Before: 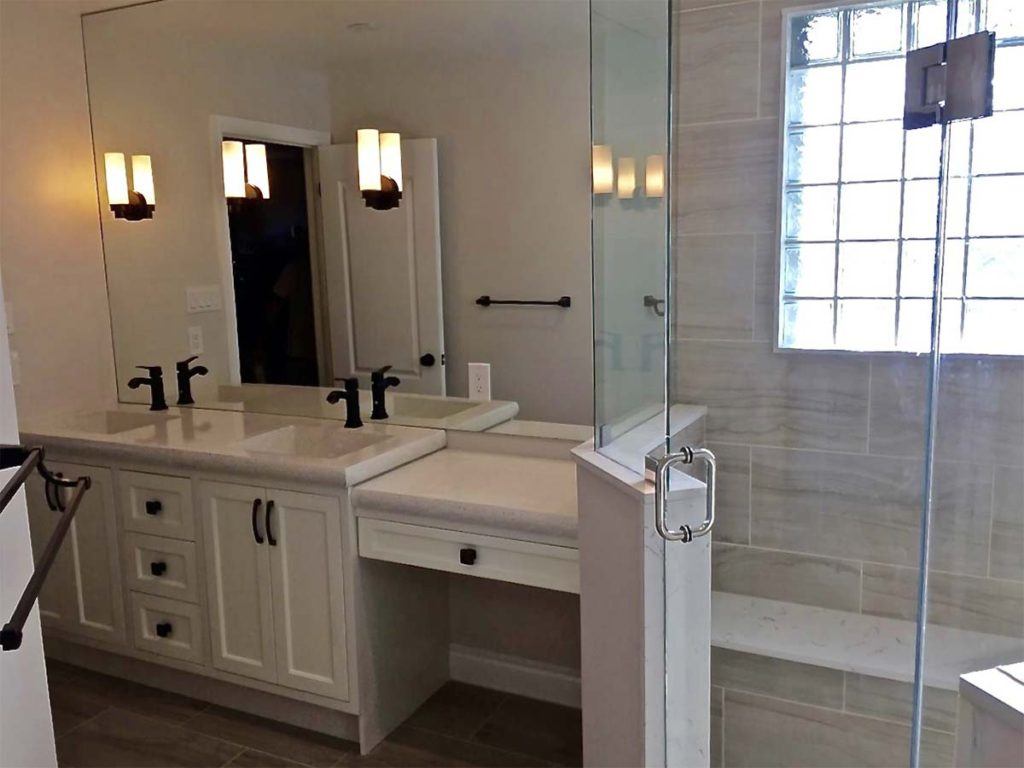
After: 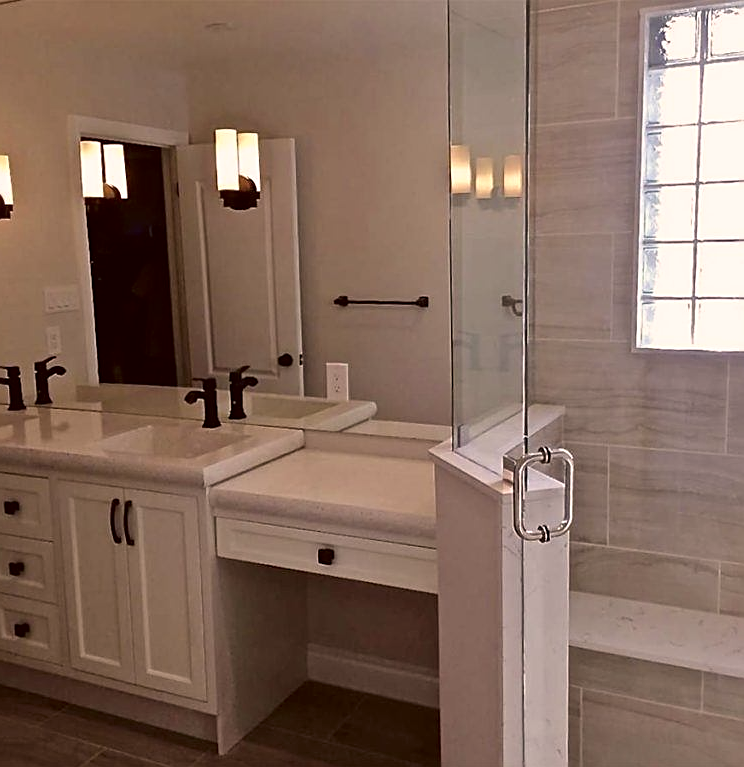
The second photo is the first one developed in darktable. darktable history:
color correction: highlights a* 10.26, highlights b* 9.7, shadows a* 8.91, shadows b* 8.43, saturation 0.786
crop: left 13.892%, right 13.407%
sharpen: on, module defaults
